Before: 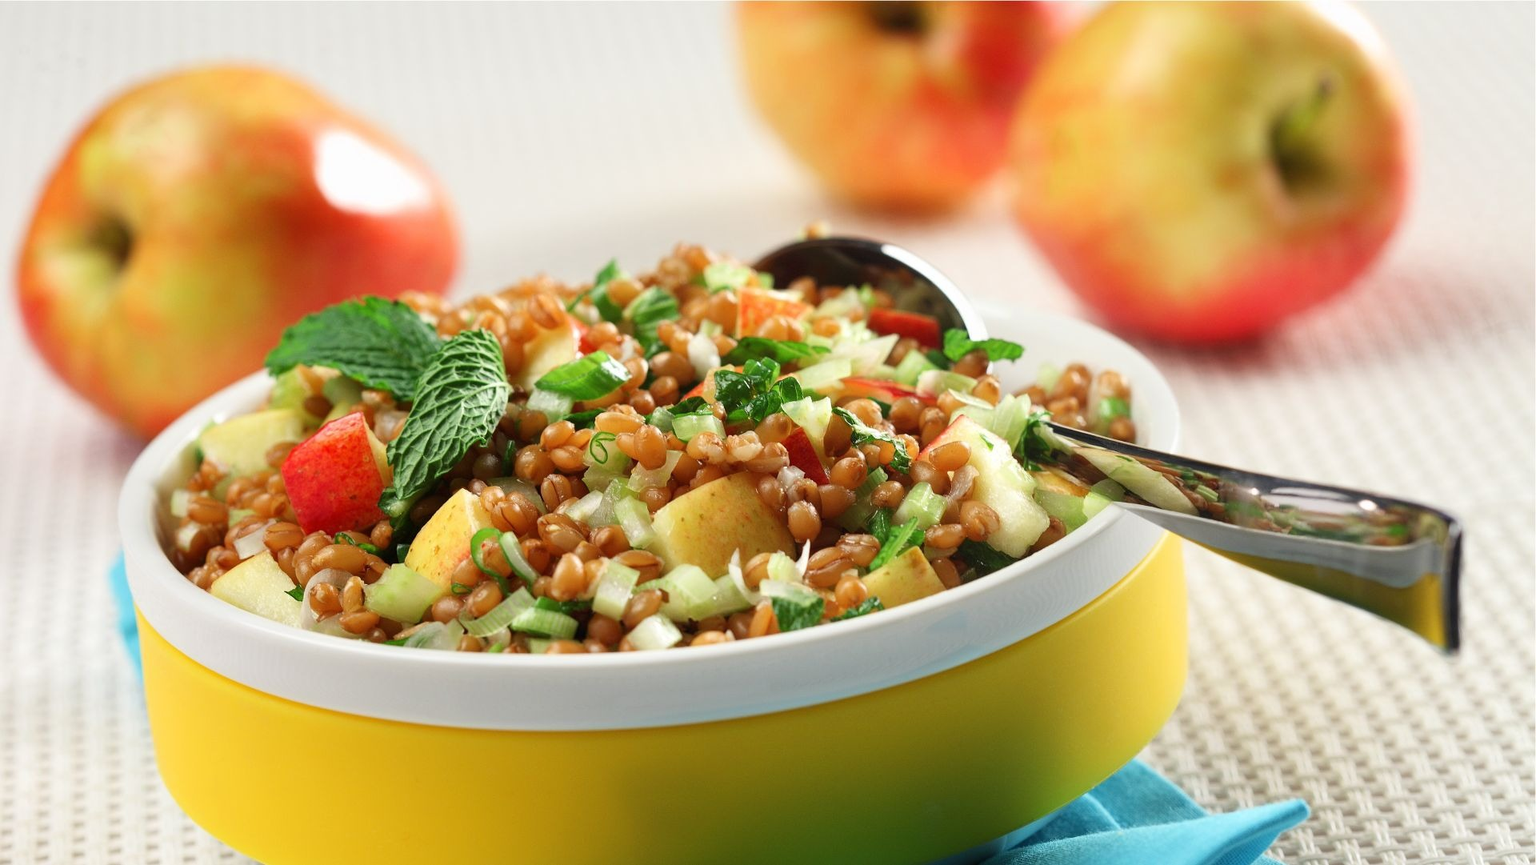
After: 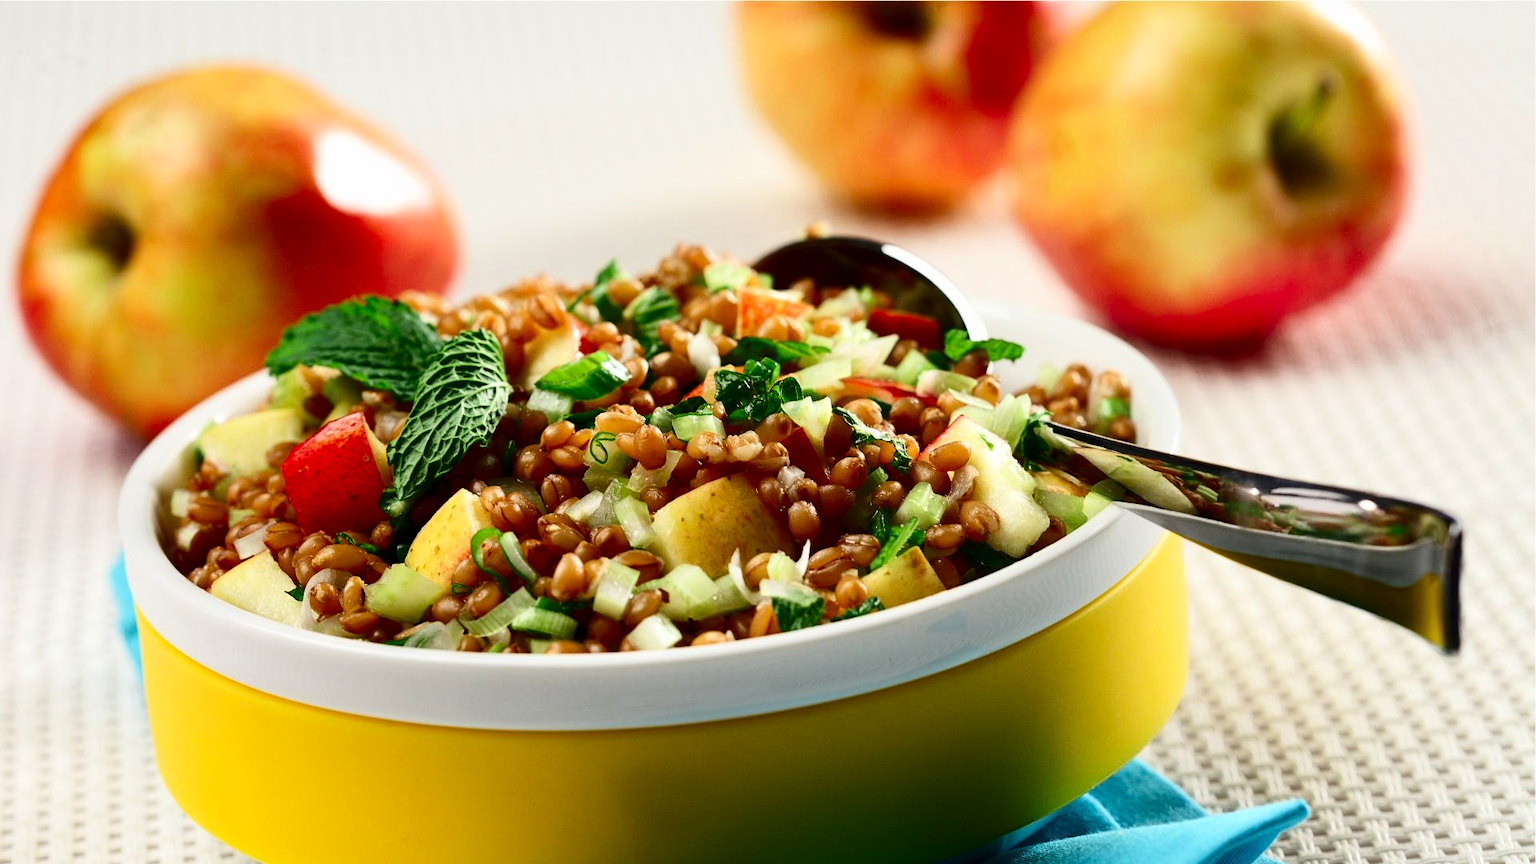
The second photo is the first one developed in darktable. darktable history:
contrast brightness saturation: contrast 0.242, brightness -0.227, saturation 0.144
